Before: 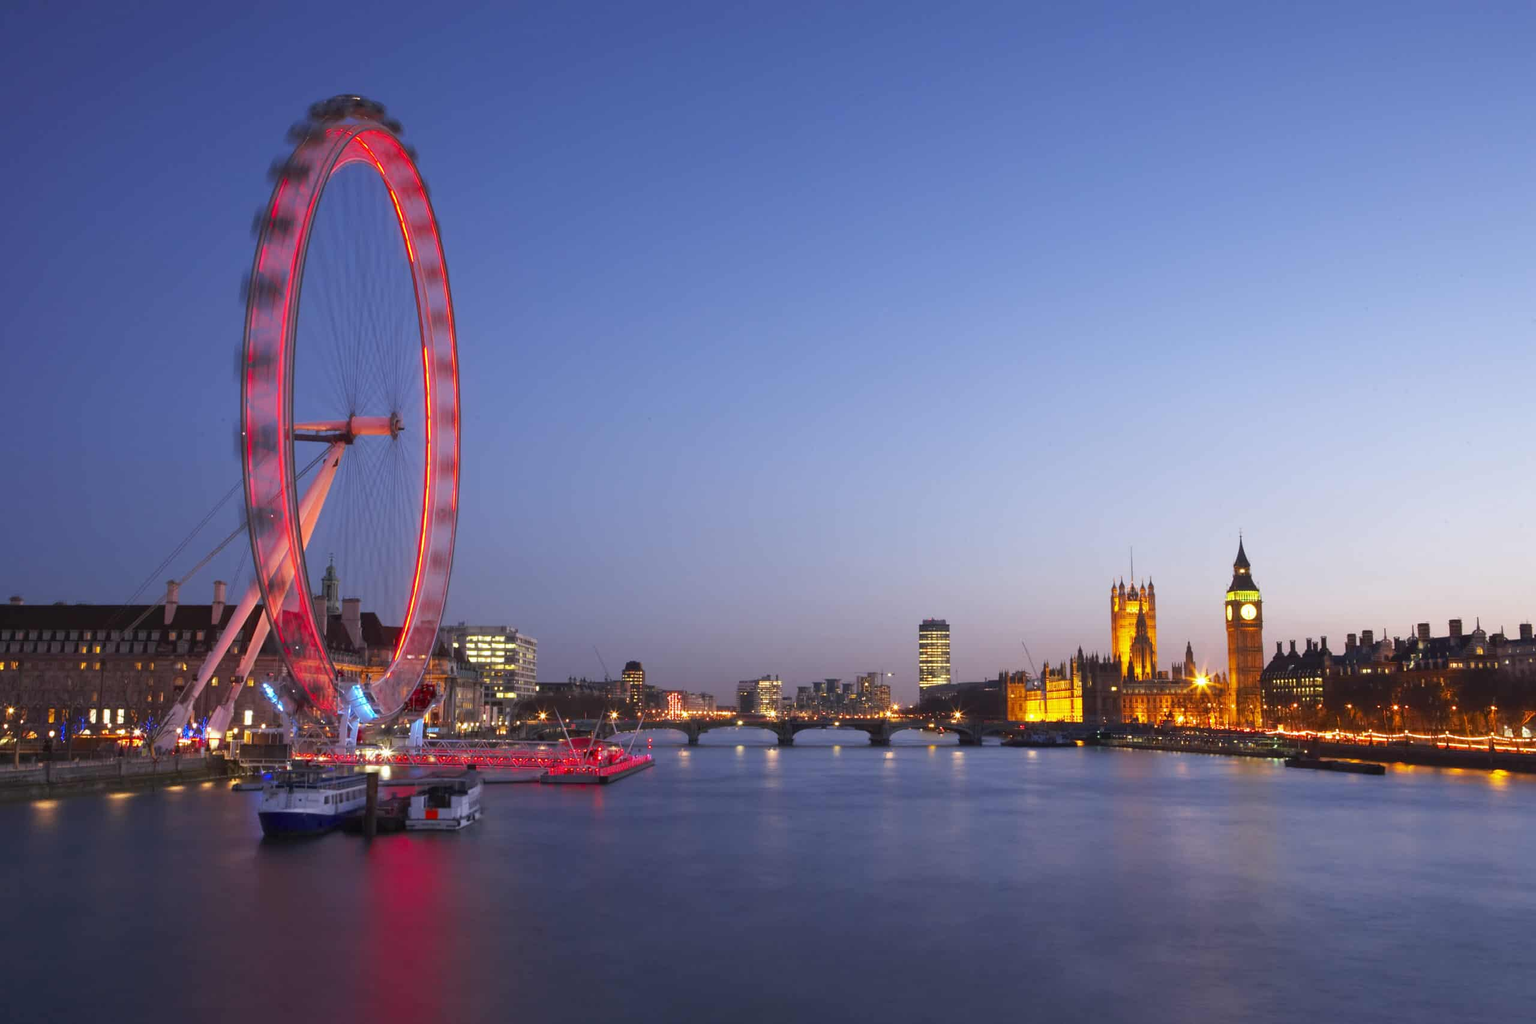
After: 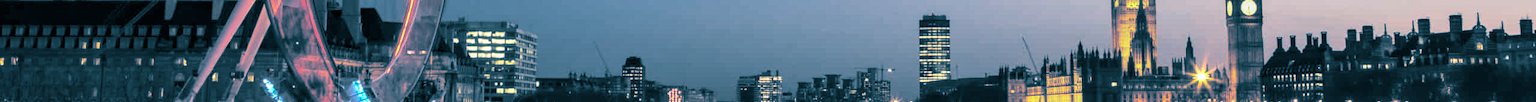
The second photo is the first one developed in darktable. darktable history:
exposure: exposure -0.153 EV, compensate highlight preservation false
local contrast: detail 144%
split-toning: shadows › hue 212.4°, balance -70
crop and rotate: top 59.084%, bottom 30.916%
